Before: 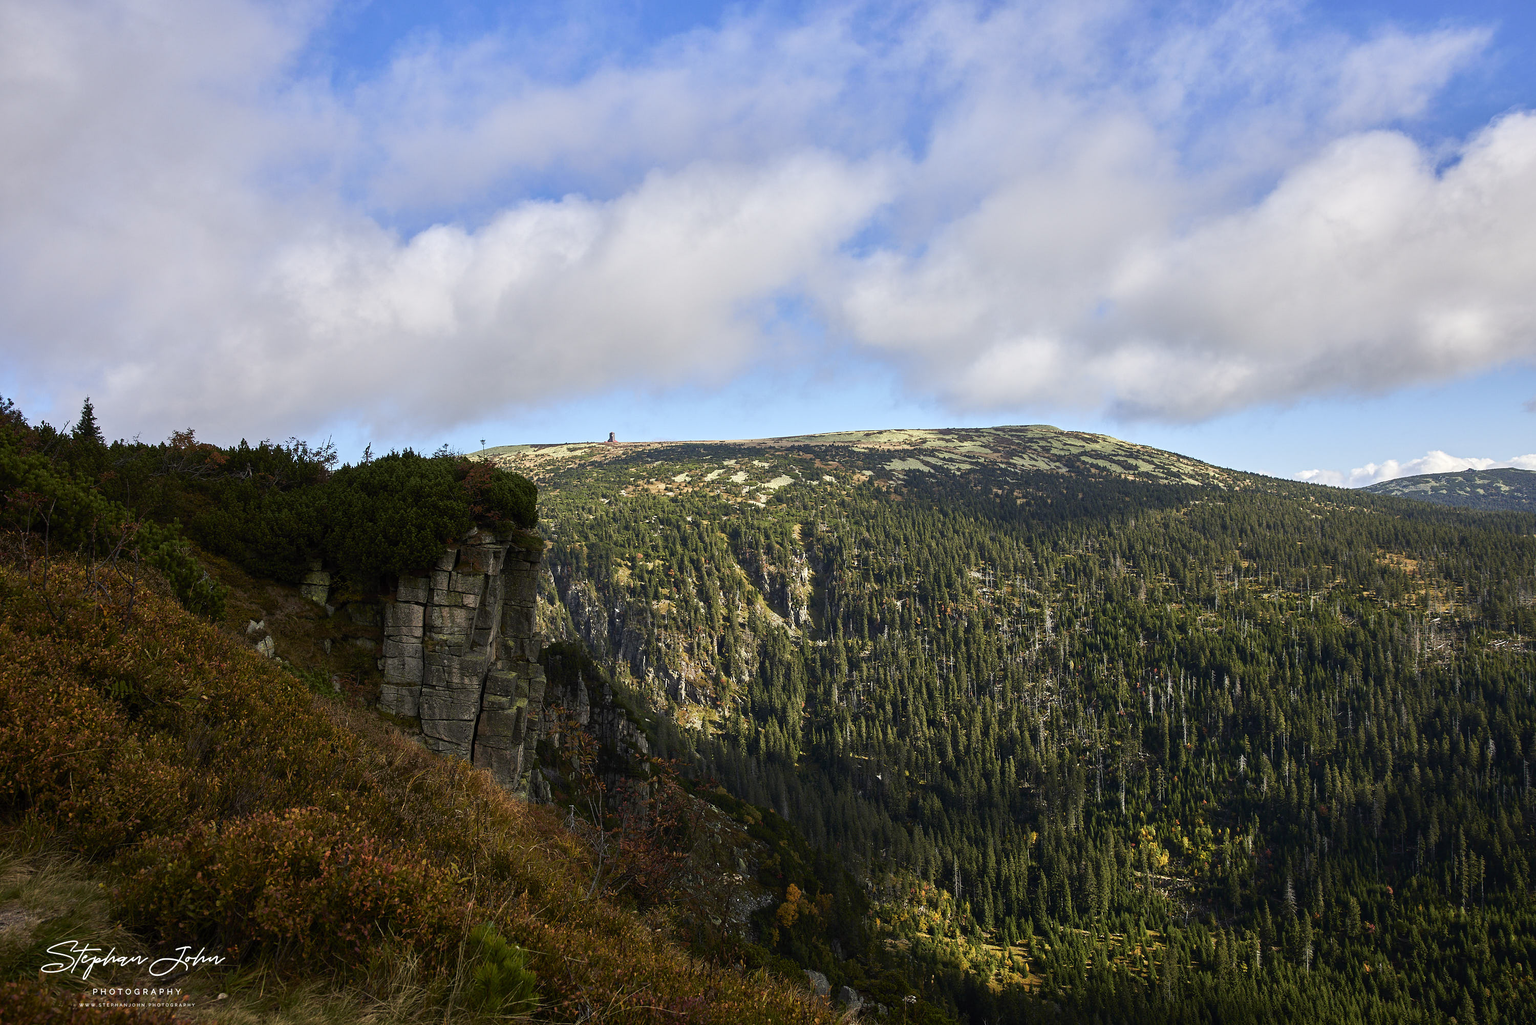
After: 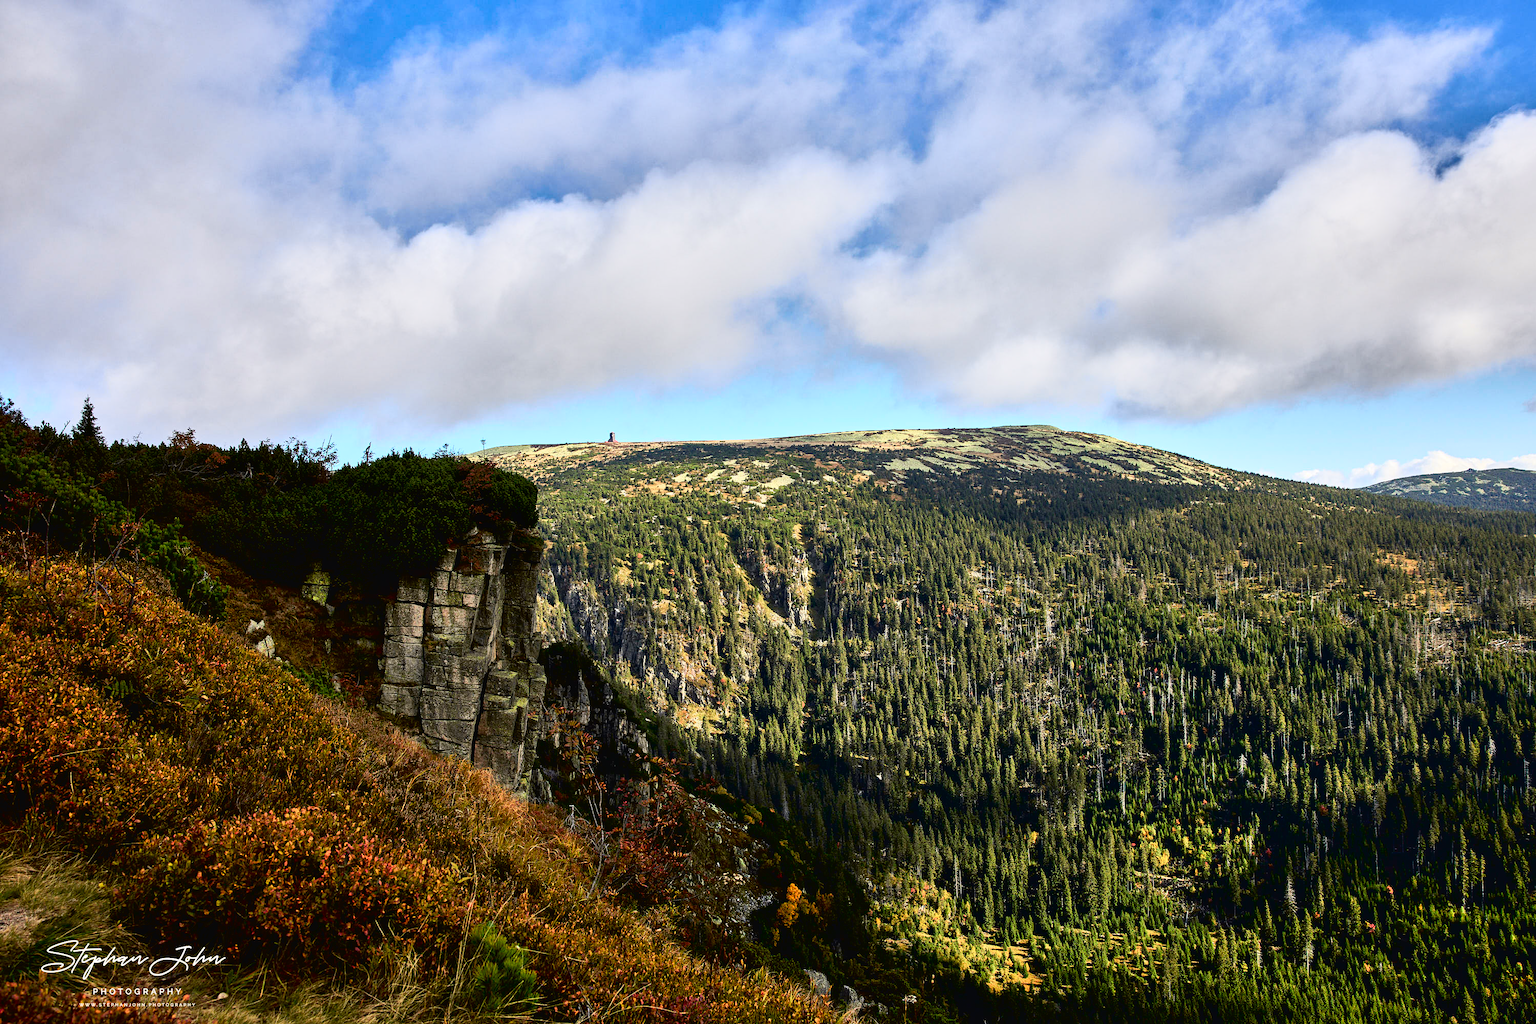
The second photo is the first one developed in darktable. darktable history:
tone curve: curves: ch0 [(0, 0.013) (0.054, 0.018) (0.205, 0.191) (0.289, 0.292) (0.39, 0.424) (0.493, 0.551) (0.647, 0.752) (0.778, 0.895) (1, 0.998)]; ch1 [(0, 0) (0.385, 0.343) (0.439, 0.415) (0.494, 0.495) (0.501, 0.501) (0.51, 0.509) (0.54, 0.546) (0.586, 0.606) (0.66, 0.701) (0.783, 0.804) (1, 1)]; ch2 [(0, 0) (0.32, 0.281) (0.403, 0.399) (0.441, 0.428) (0.47, 0.469) (0.498, 0.496) (0.524, 0.538) (0.566, 0.579) (0.633, 0.665) (0.7, 0.711) (1, 1)], color space Lab, independent channels, preserve colors none
shadows and highlights: shadows color adjustment 99.14%, highlights color adjustment 0.618%, low approximation 0.01, soften with gaussian
